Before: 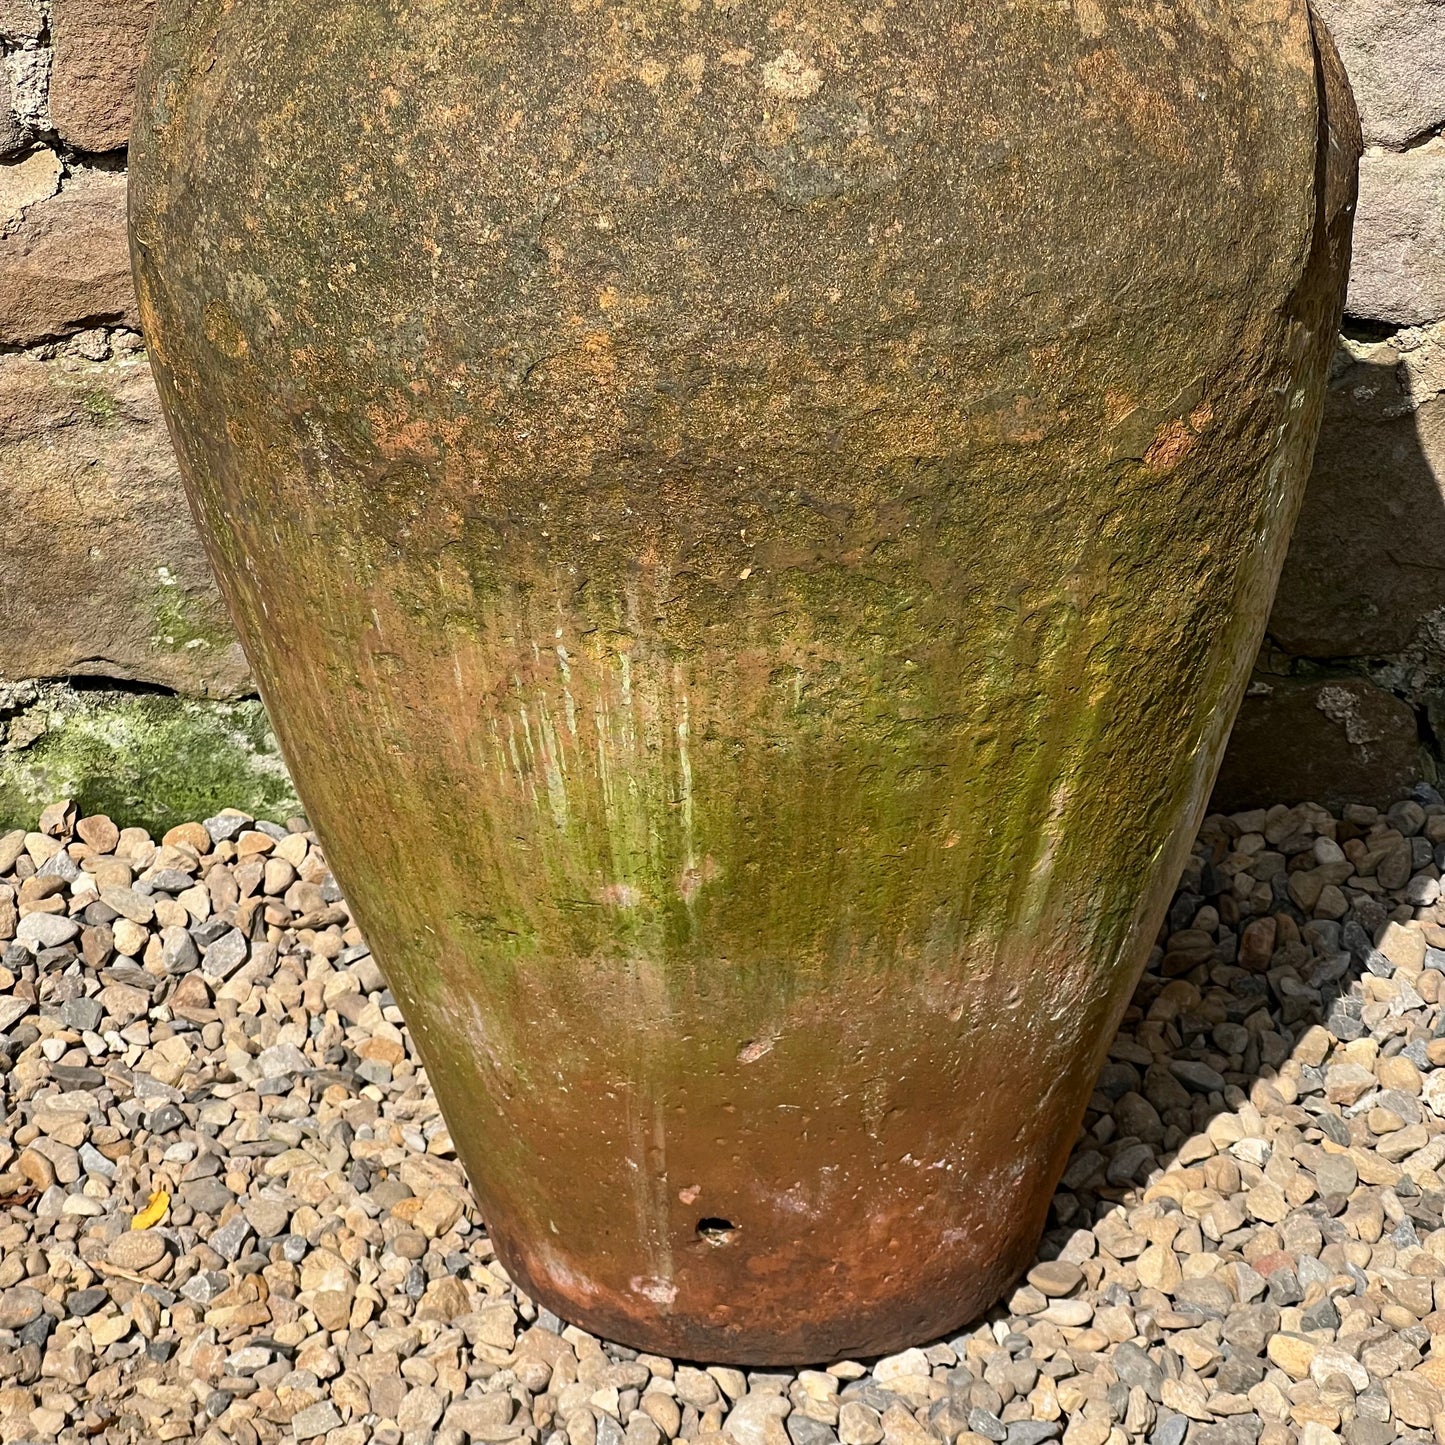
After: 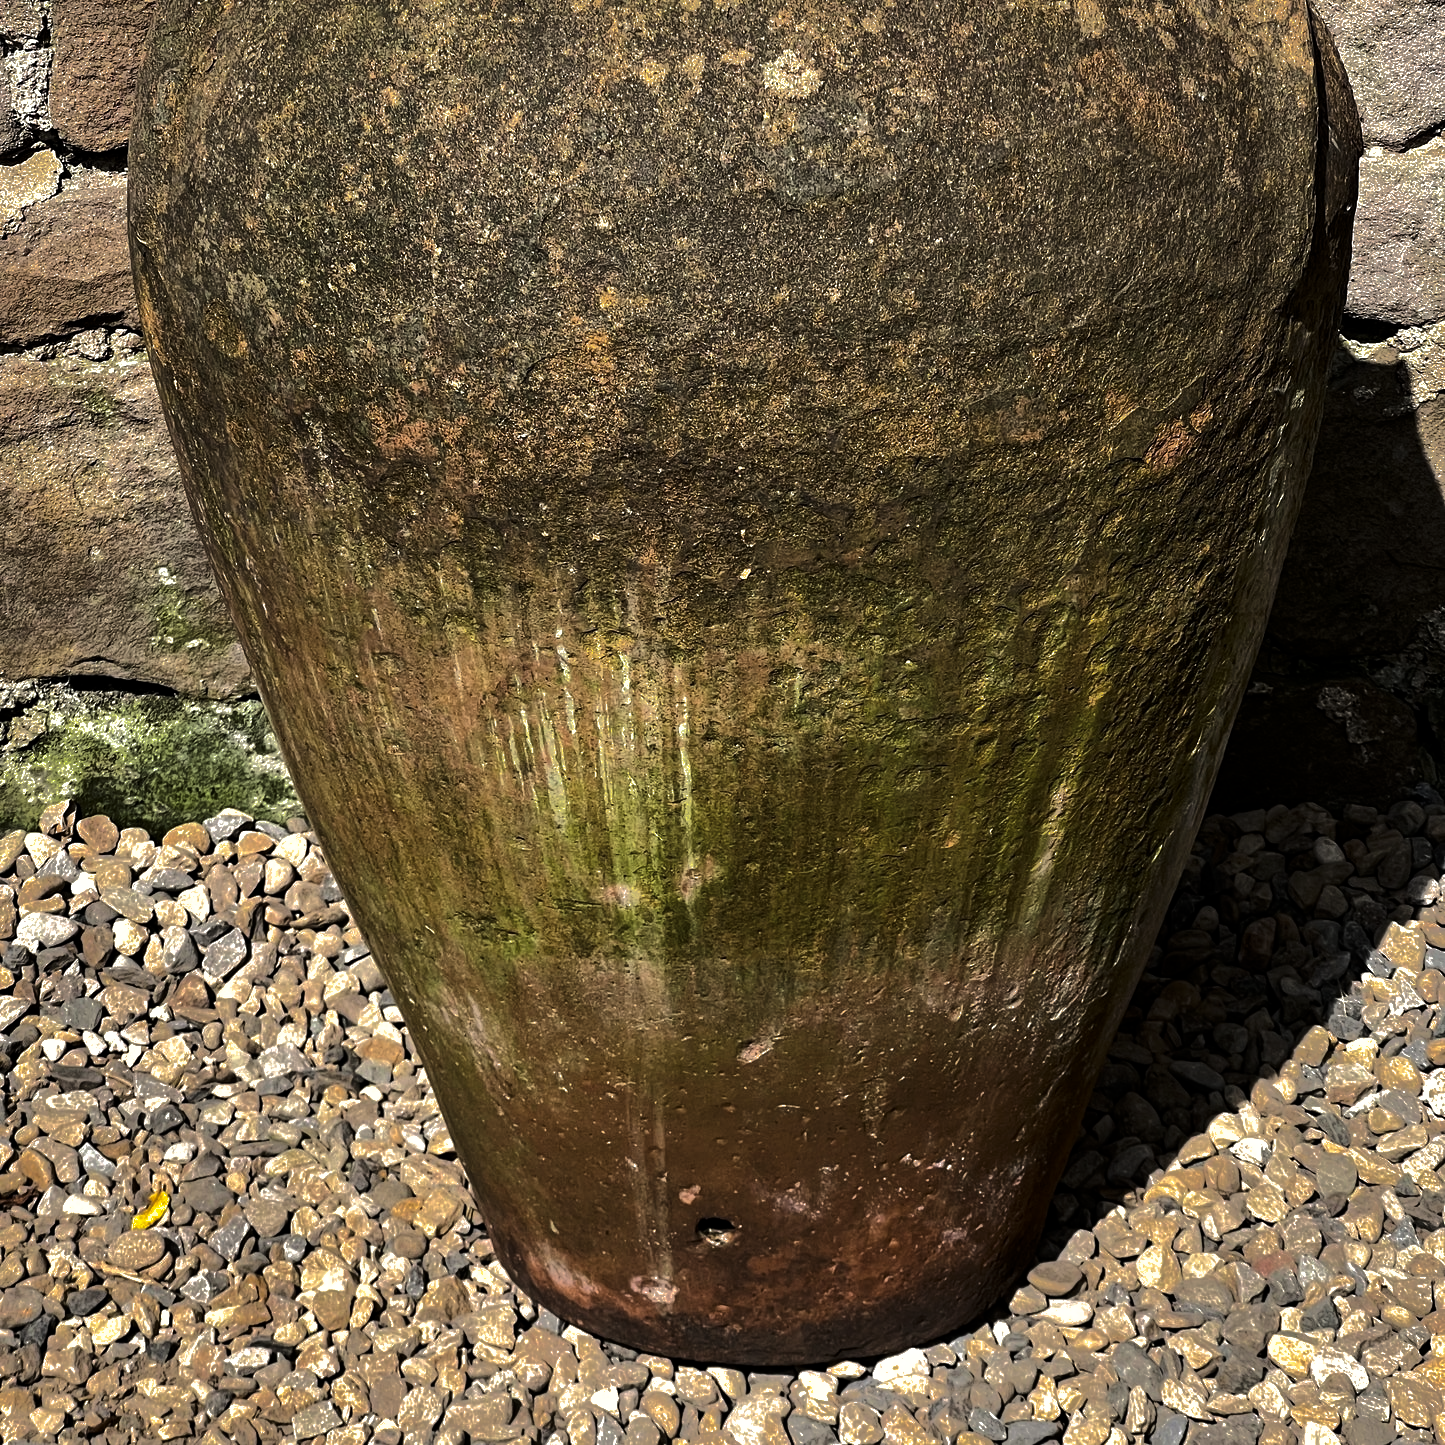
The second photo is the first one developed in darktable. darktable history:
shadows and highlights: shadows -19.46, highlights -73.49
levels: levels [0, 0.618, 1]
tone equalizer: -8 EV -0.447 EV, -7 EV -0.418 EV, -6 EV -0.36 EV, -5 EV -0.245 EV, -3 EV 0.192 EV, -2 EV 0.315 EV, -1 EV 0.371 EV, +0 EV 0.404 EV, edges refinement/feathering 500, mask exposure compensation -1.23 EV, preserve details no
